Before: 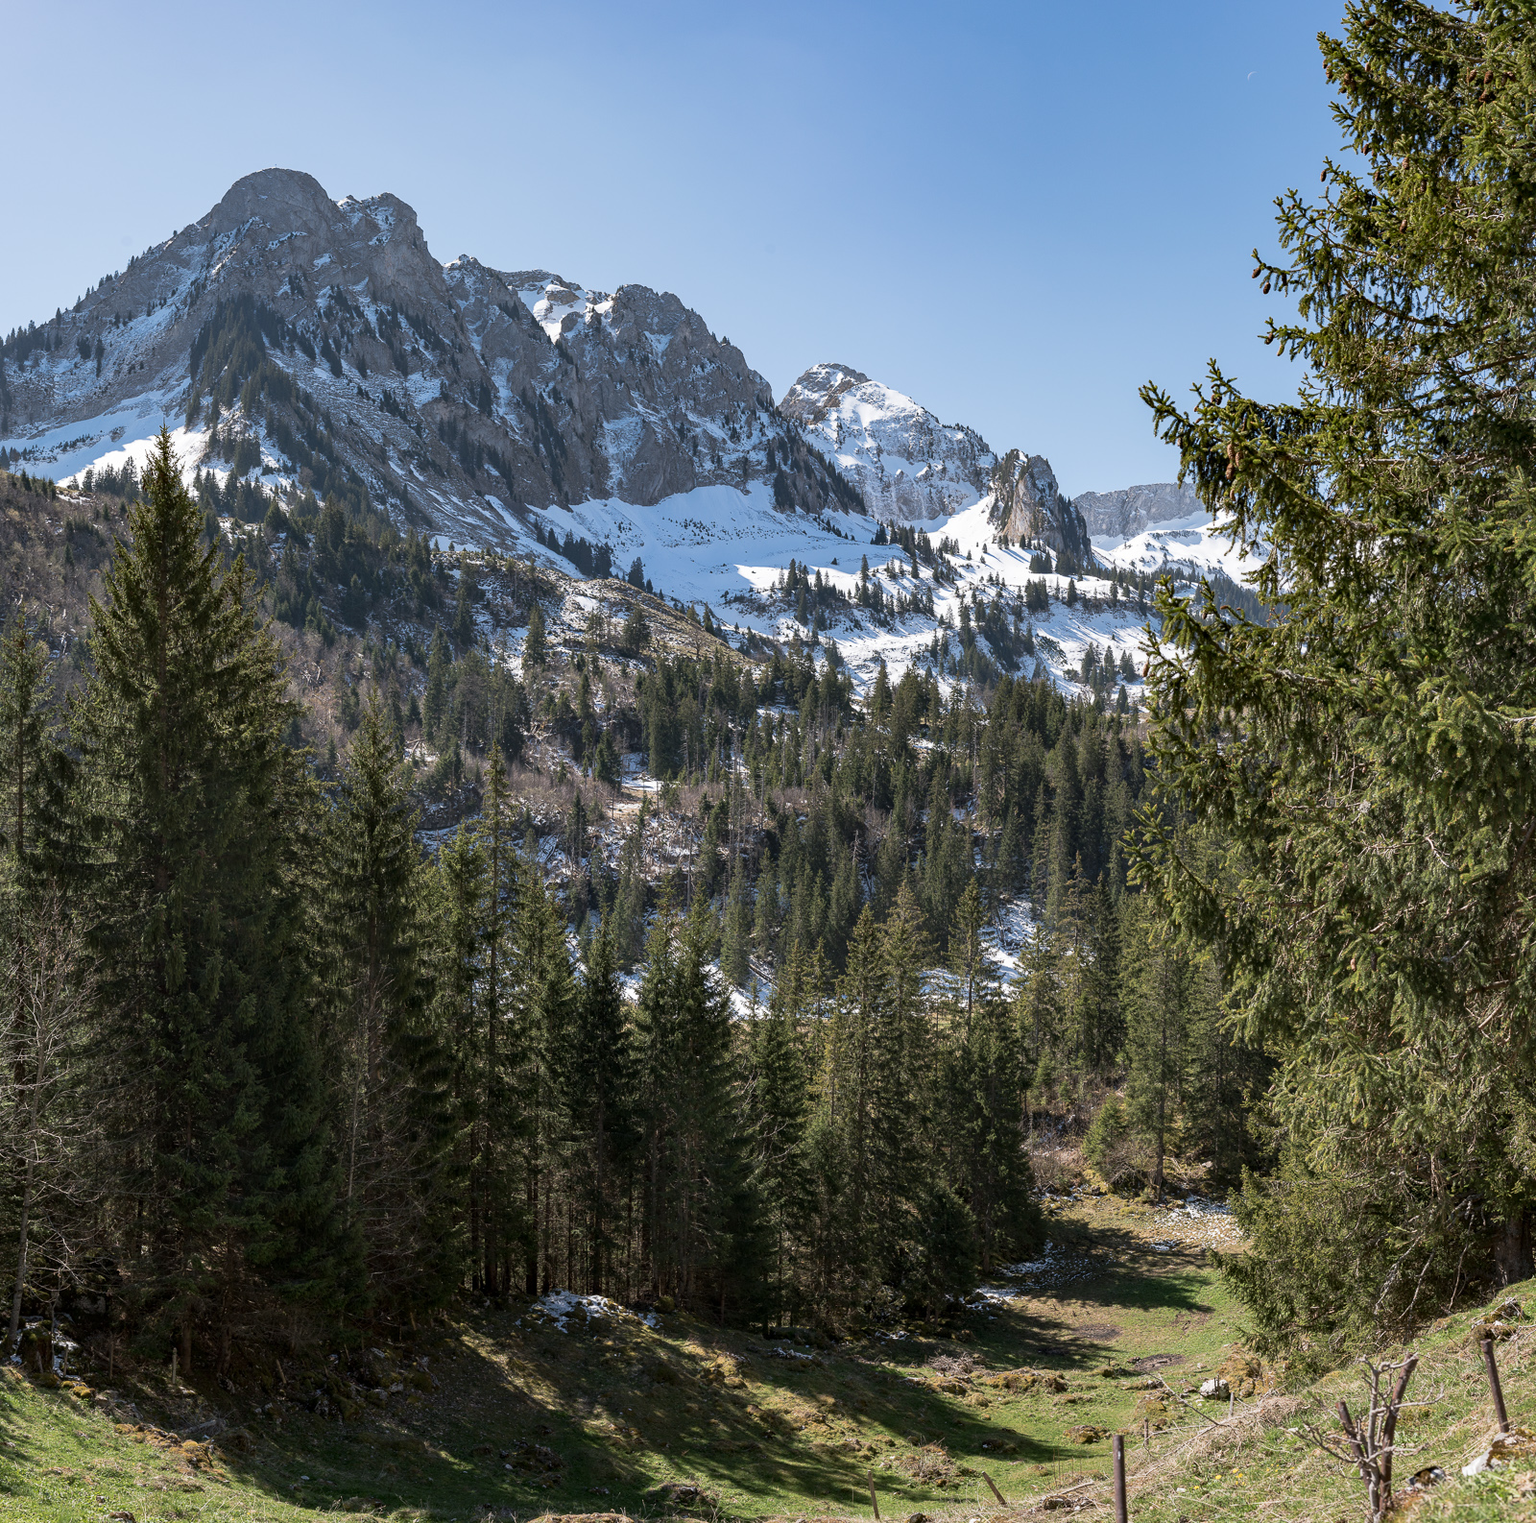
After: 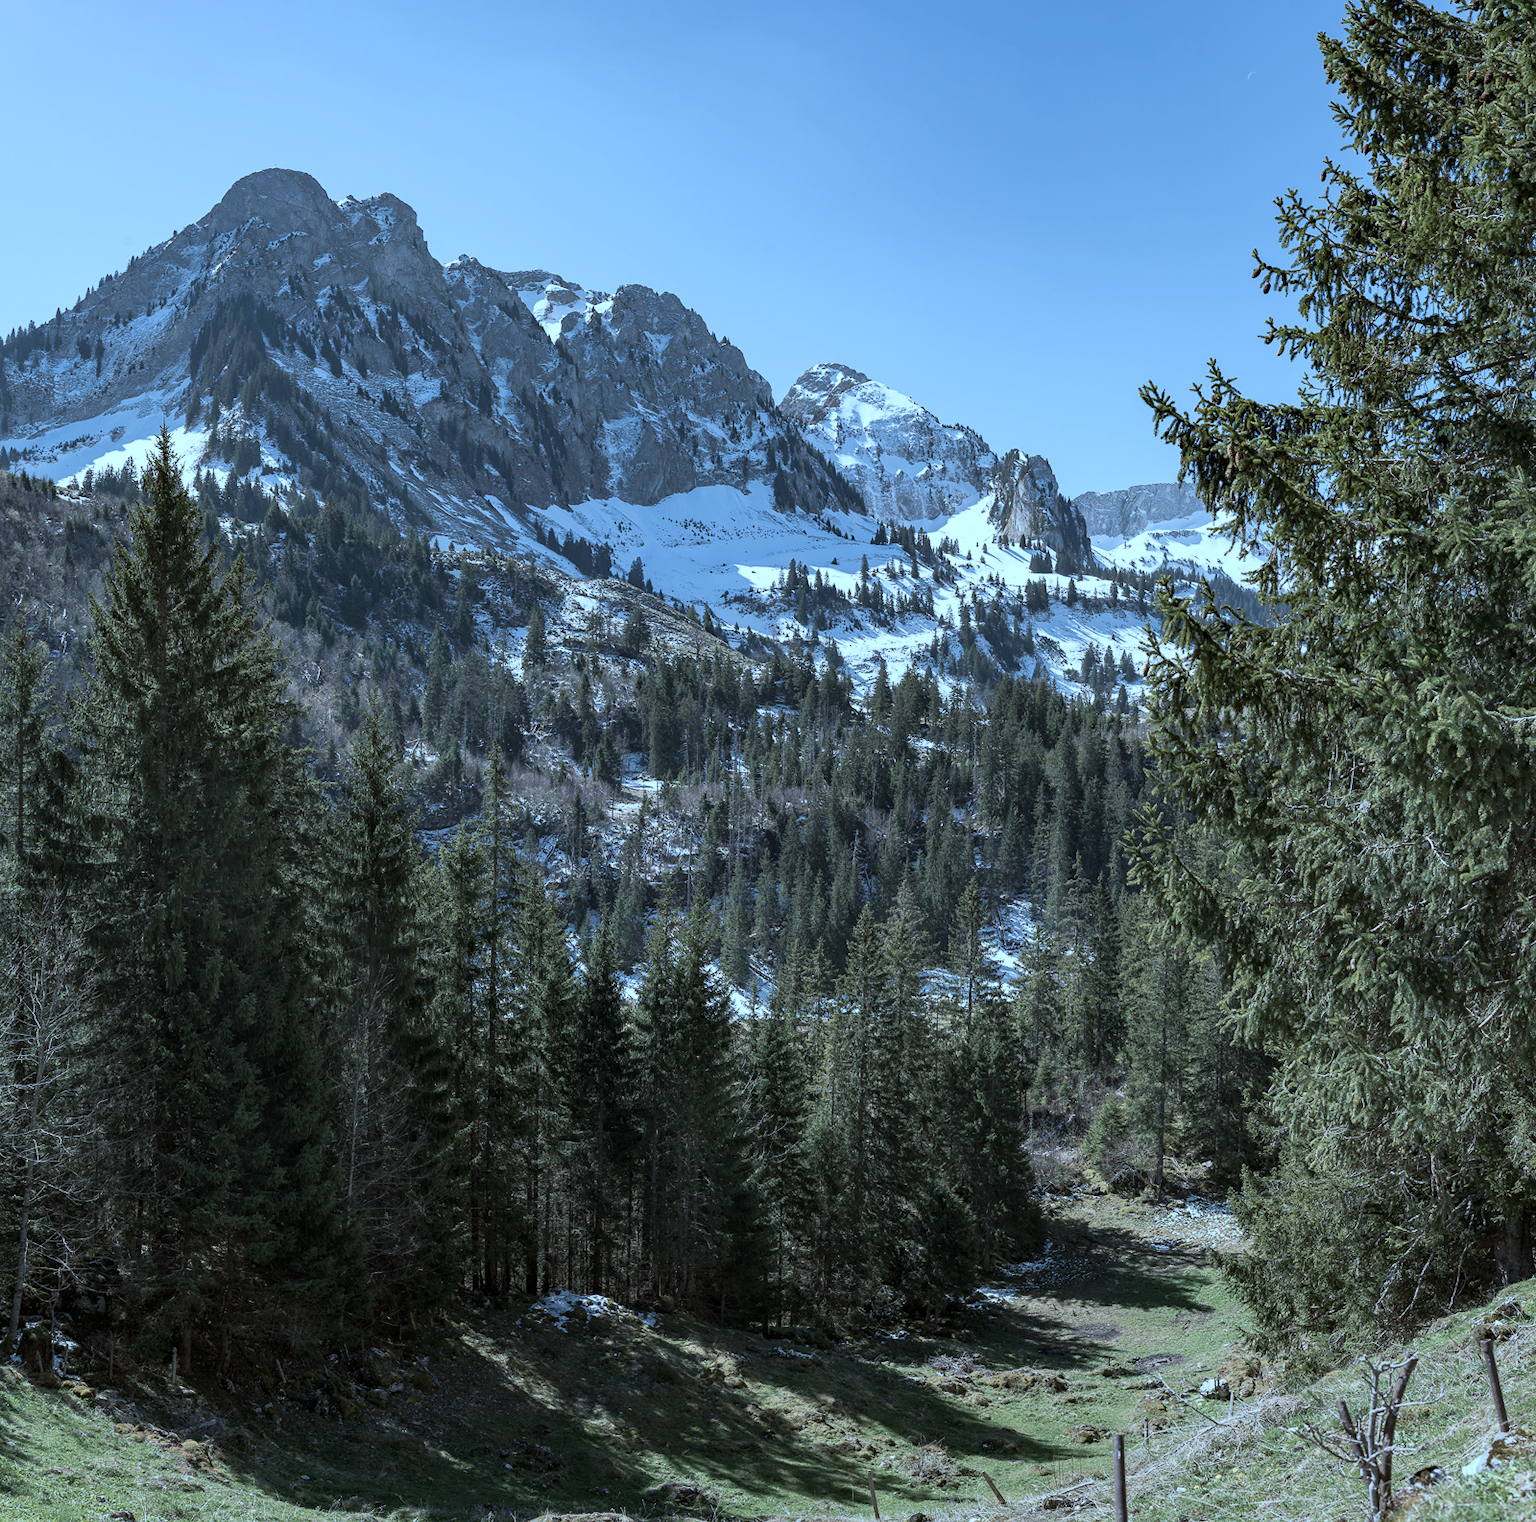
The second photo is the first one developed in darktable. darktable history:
color correction: highlights a* -12.64, highlights b* -18.1, saturation 0.7
white balance: red 0.926, green 1.003, blue 1.133
